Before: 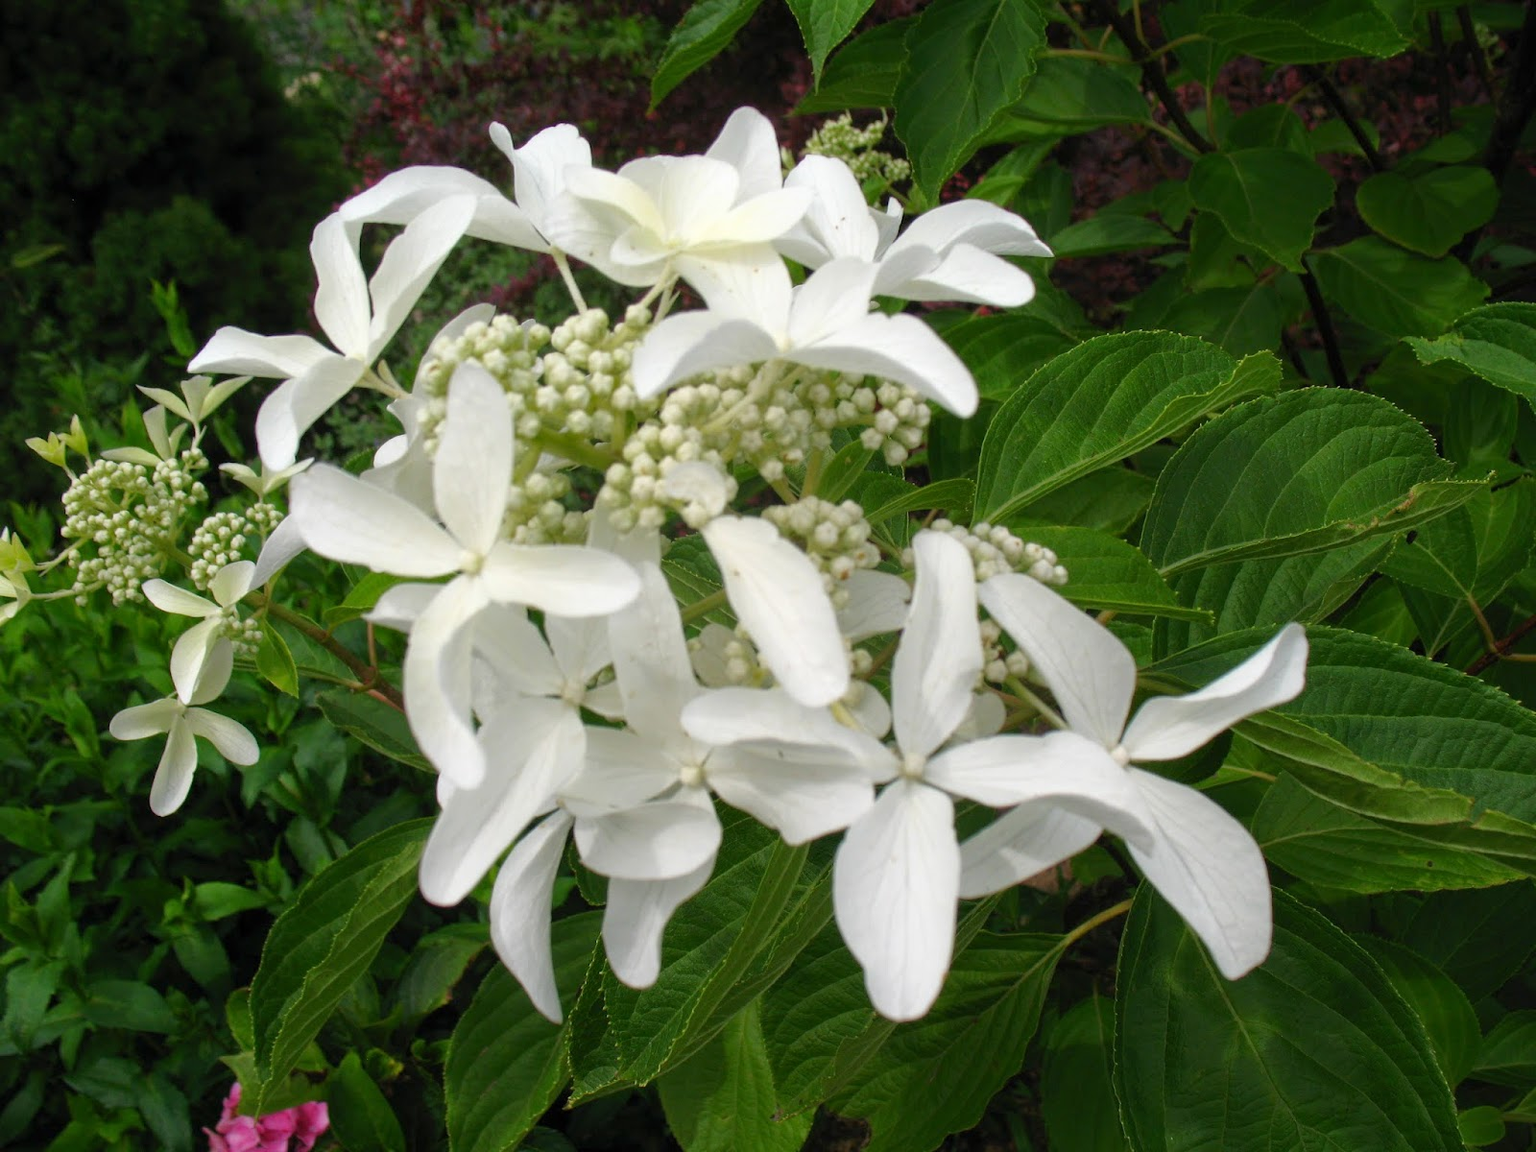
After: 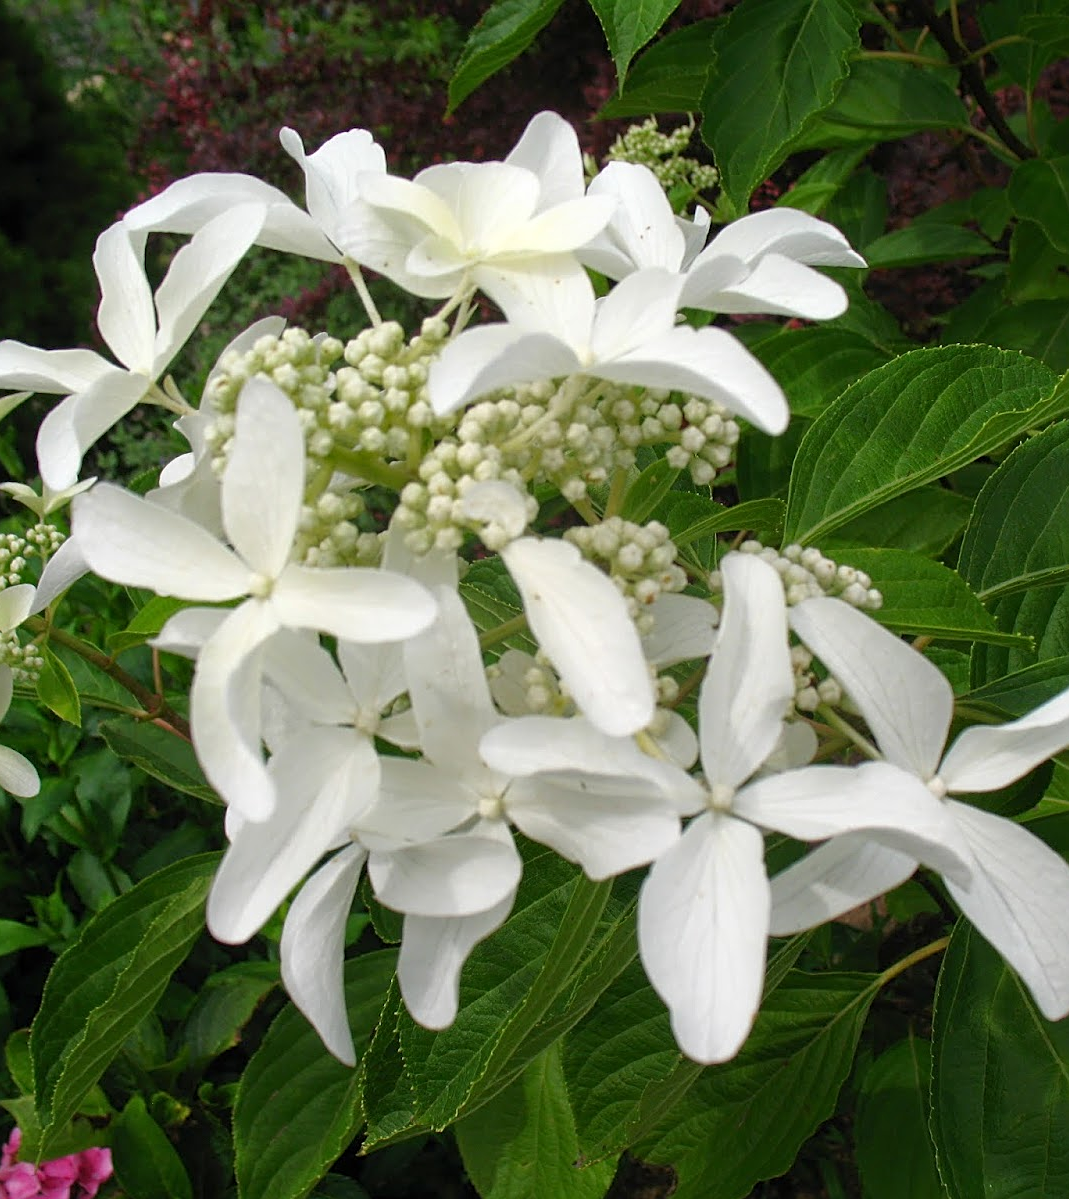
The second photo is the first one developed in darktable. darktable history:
crop and rotate: left 14.432%, right 18.752%
exposure: exposure 0.02 EV, compensate highlight preservation false
sharpen: on, module defaults
